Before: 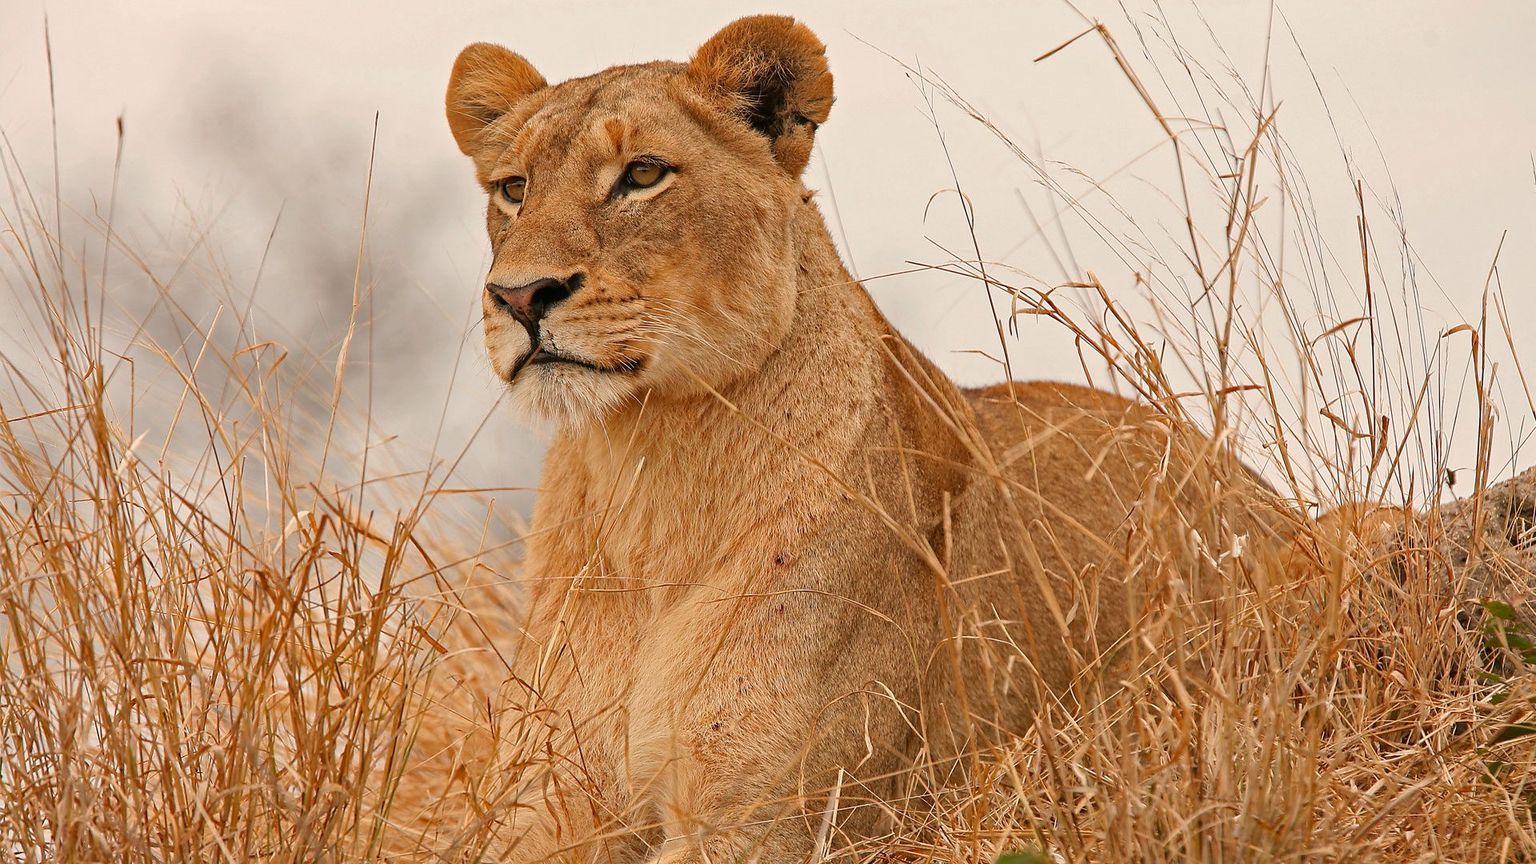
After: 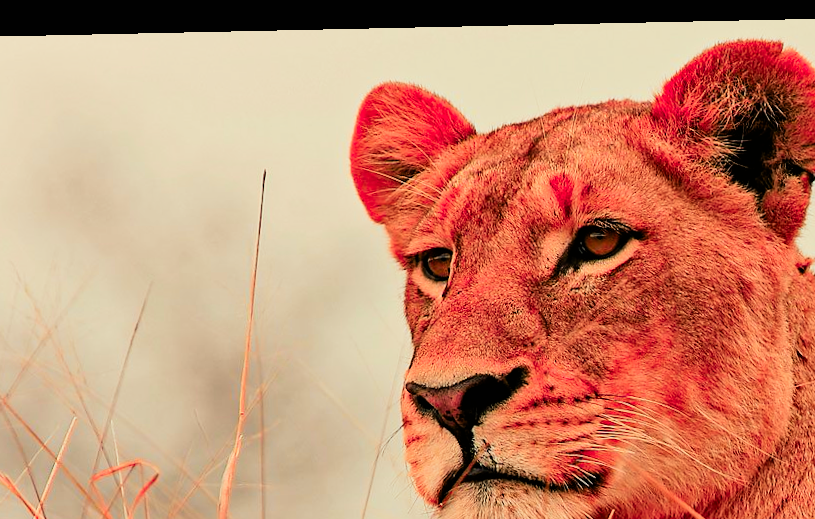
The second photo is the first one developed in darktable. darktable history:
contrast brightness saturation: contrast 0.1, brightness 0.03, saturation 0.09
rotate and perspective: rotation -1.24°, automatic cropping off
exposure: compensate highlight preservation false
crop and rotate: left 10.817%, top 0.062%, right 47.194%, bottom 53.626%
filmic rgb: black relative exposure -5 EV, hardness 2.88, contrast 1.4, highlights saturation mix -20%
tone equalizer: on, module defaults
color zones: curves: ch1 [(0.24, 0.634) (0.75, 0.5)]; ch2 [(0.253, 0.437) (0.745, 0.491)], mix 102.12%
color correction: highlights a* -4.73, highlights b* 5.06, saturation 0.97
